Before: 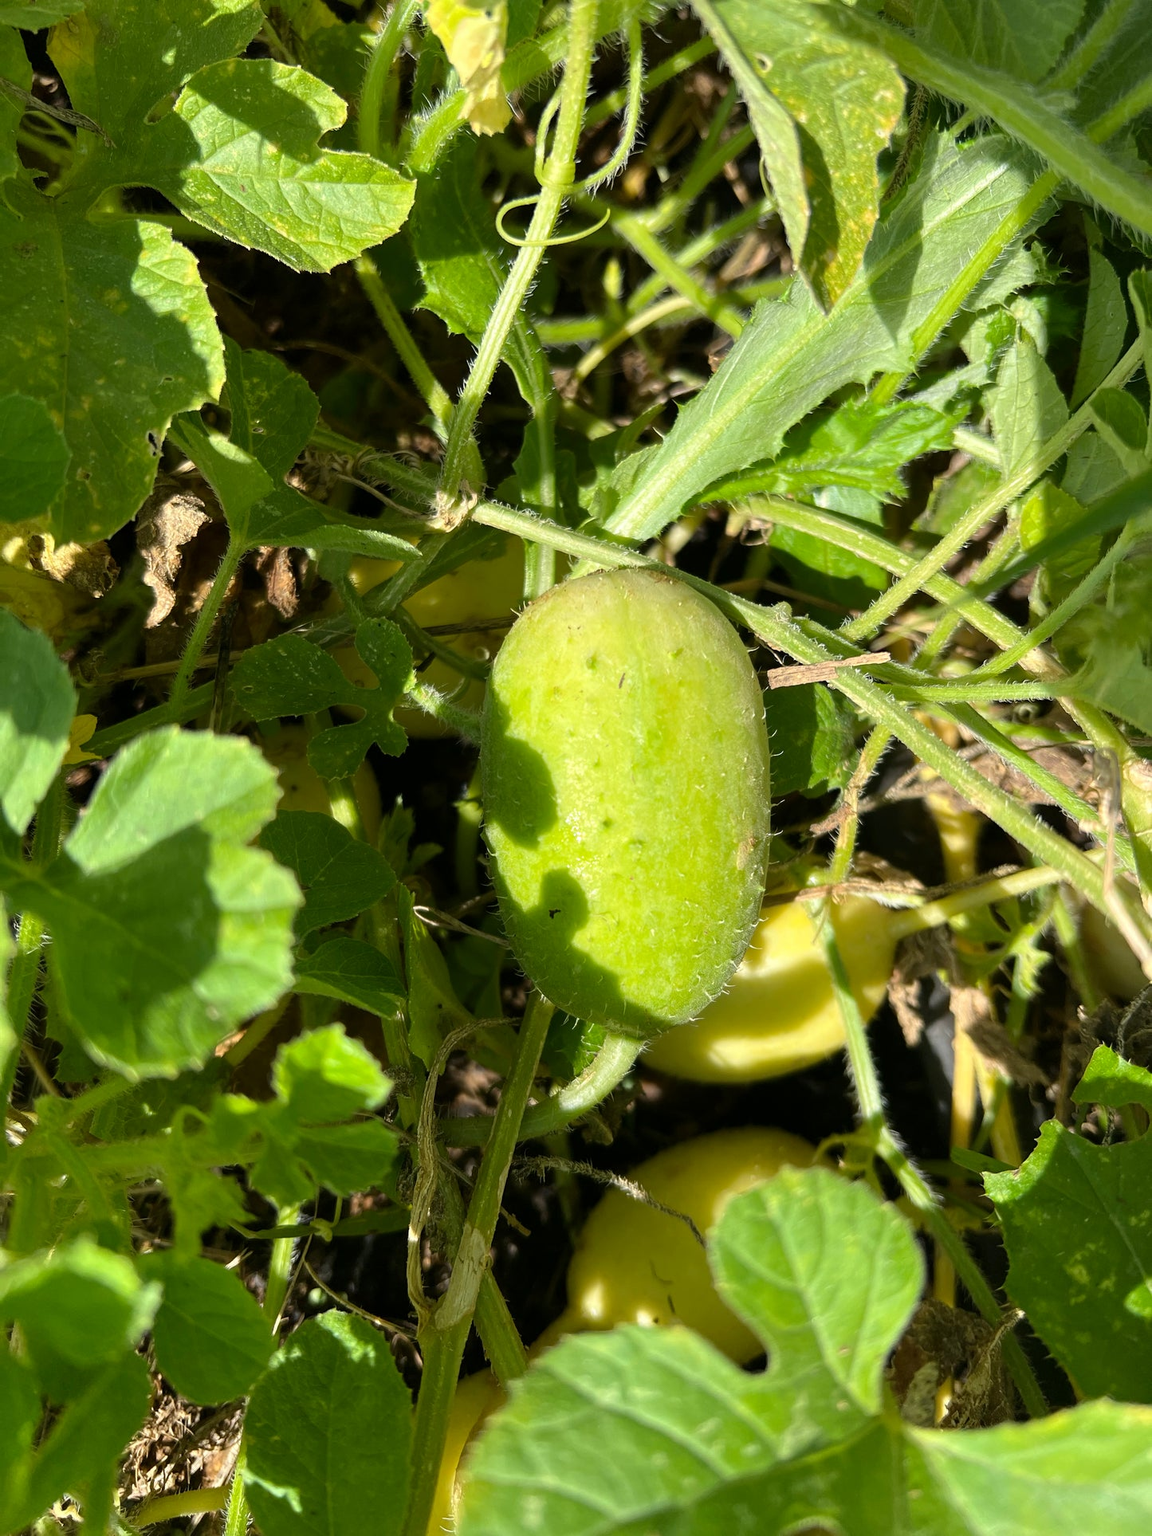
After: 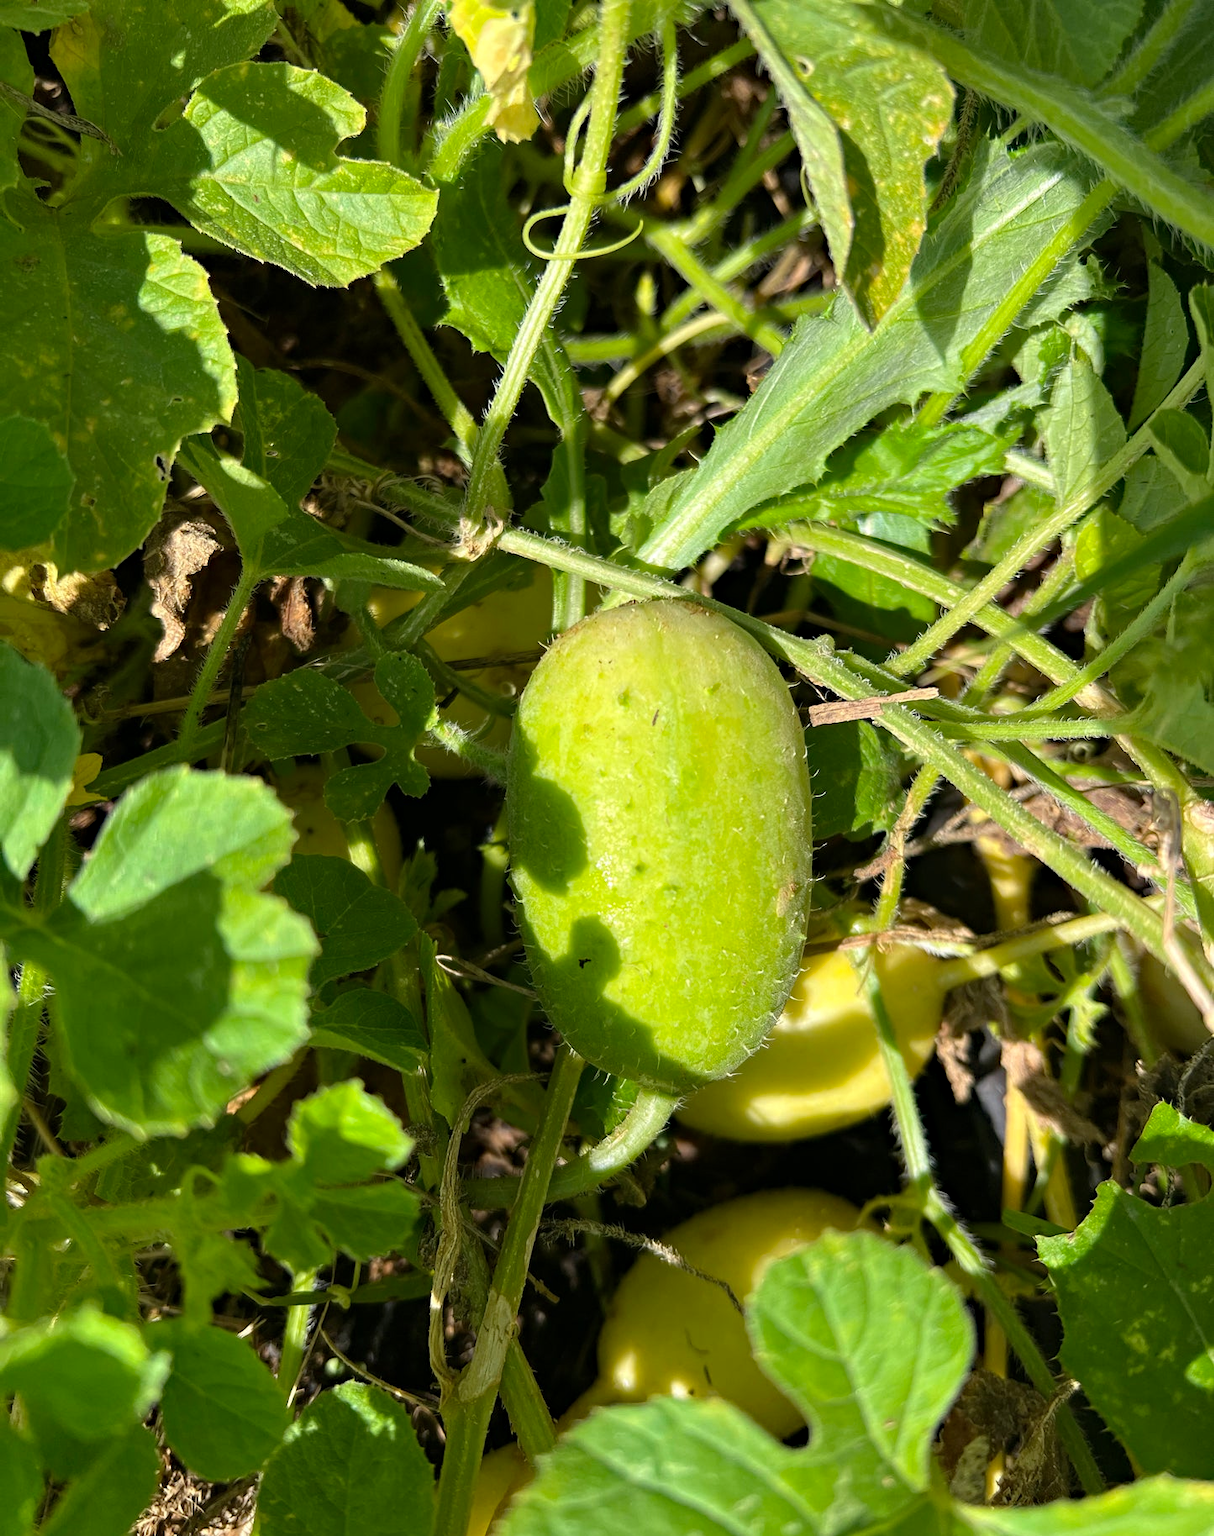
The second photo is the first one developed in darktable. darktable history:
haze removal: strength 0.29, distance 0.25, compatibility mode true, adaptive false
crop and rotate: top 0%, bottom 5.097%
